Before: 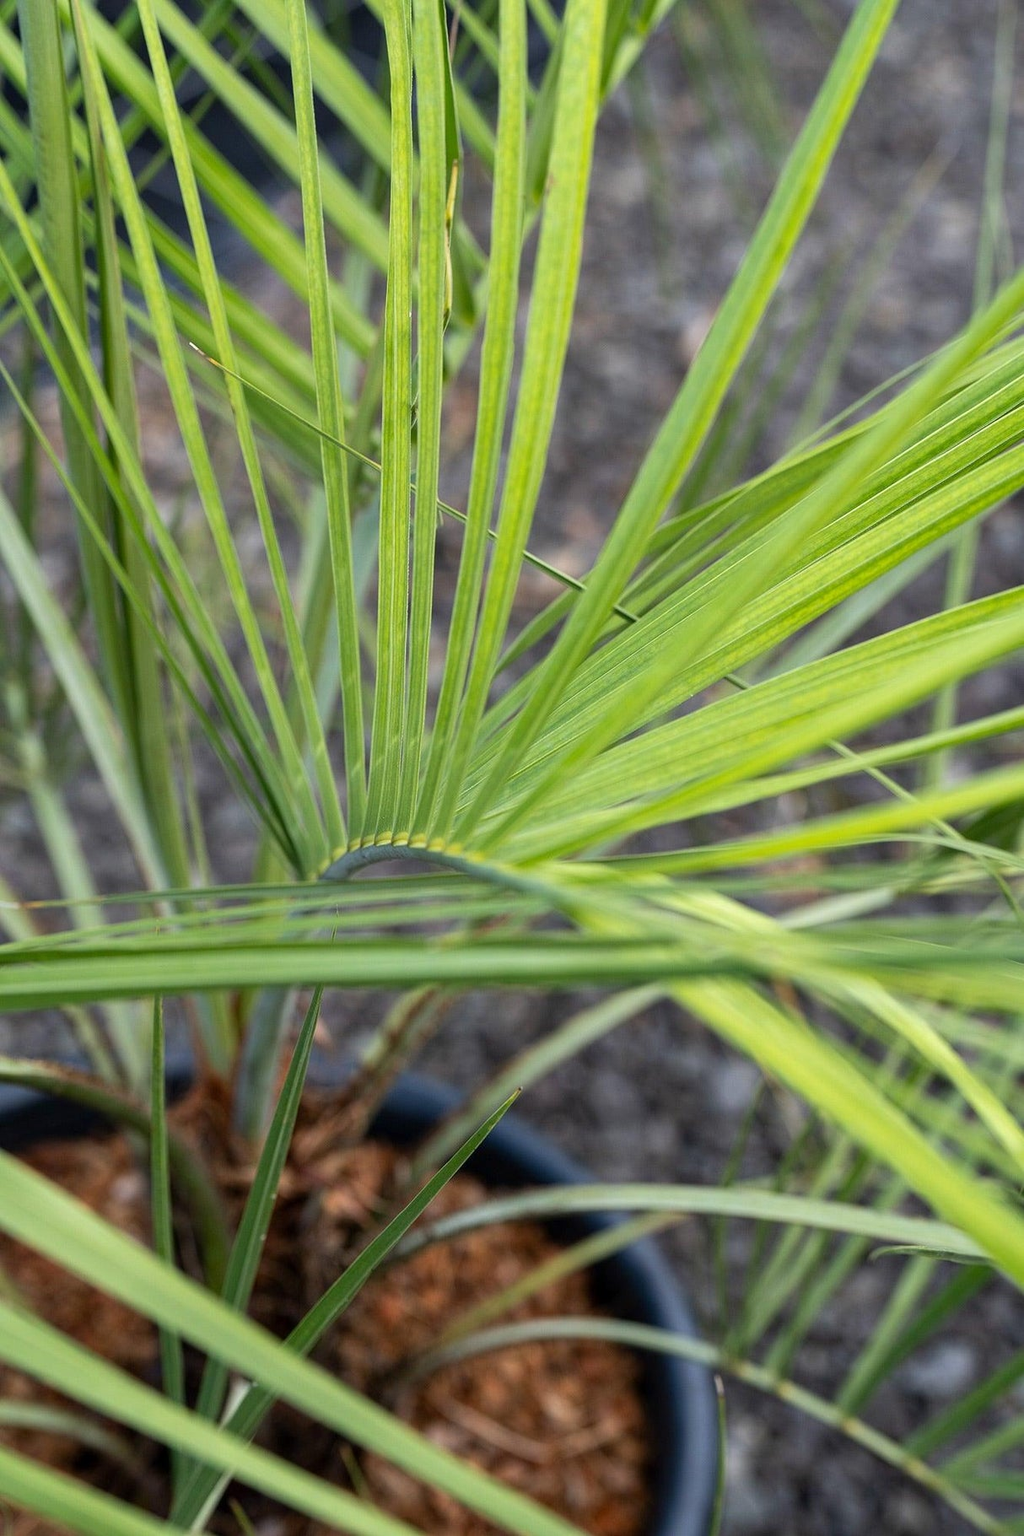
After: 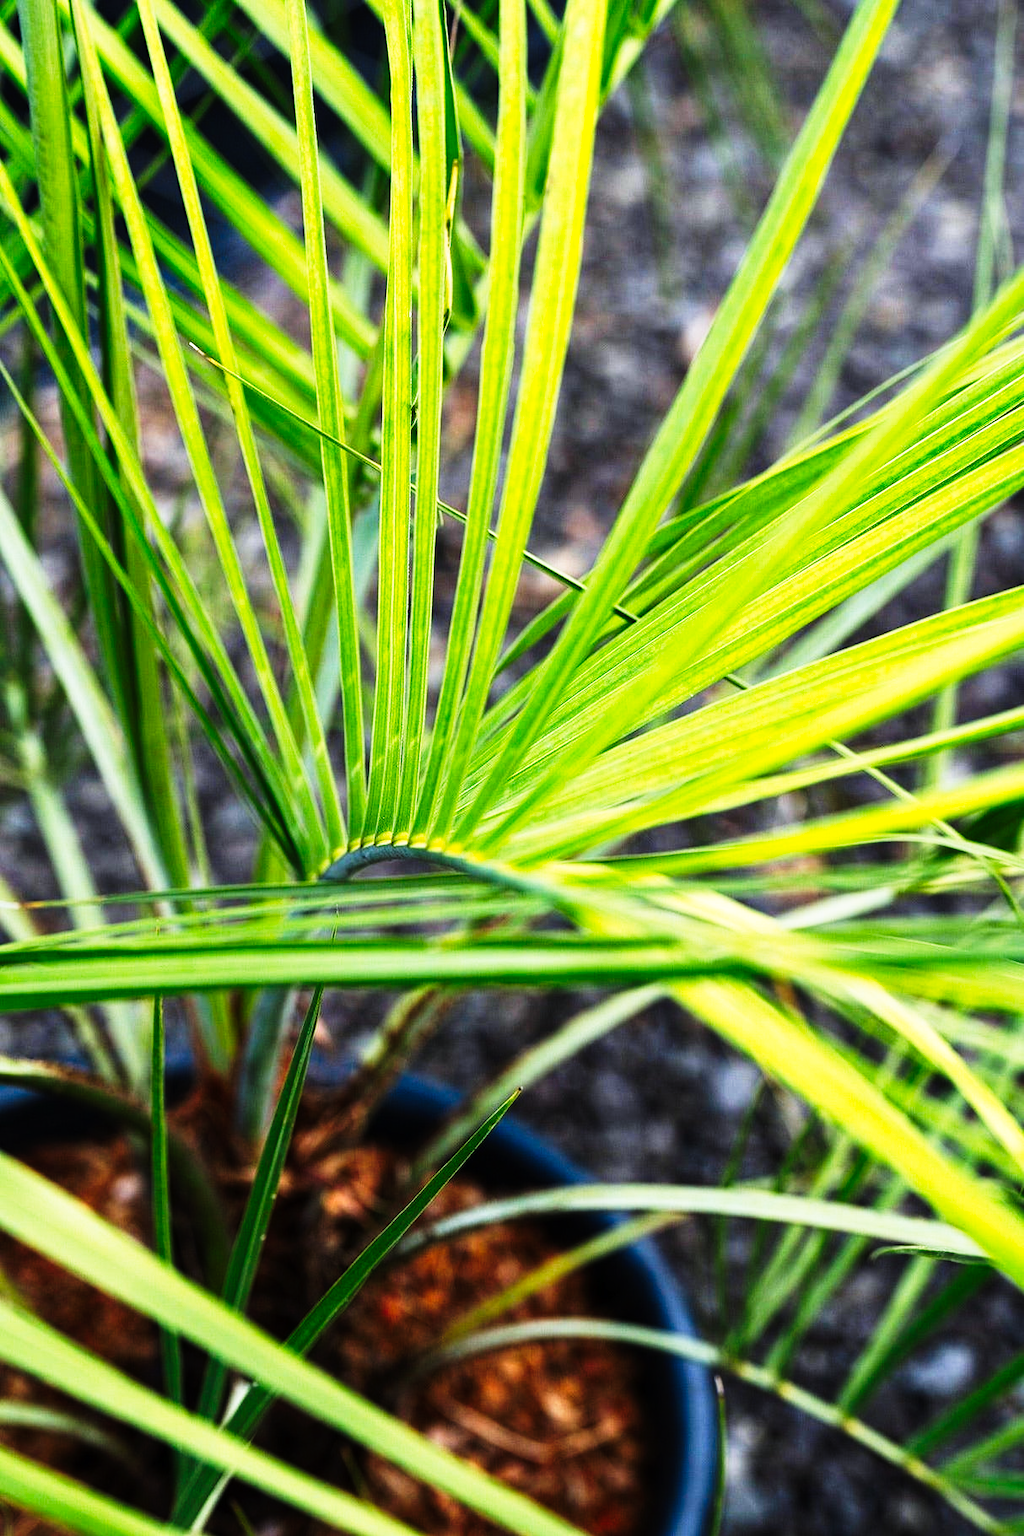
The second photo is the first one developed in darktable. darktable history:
white balance: red 0.982, blue 1.018
tone curve: curves: ch0 [(0, 0) (0.003, 0.003) (0.011, 0.006) (0.025, 0.01) (0.044, 0.016) (0.069, 0.02) (0.1, 0.025) (0.136, 0.034) (0.177, 0.051) (0.224, 0.08) (0.277, 0.131) (0.335, 0.209) (0.399, 0.328) (0.468, 0.47) (0.543, 0.629) (0.623, 0.788) (0.709, 0.903) (0.801, 0.965) (0.898, 0.989) (1, 1)], preserve colors none
